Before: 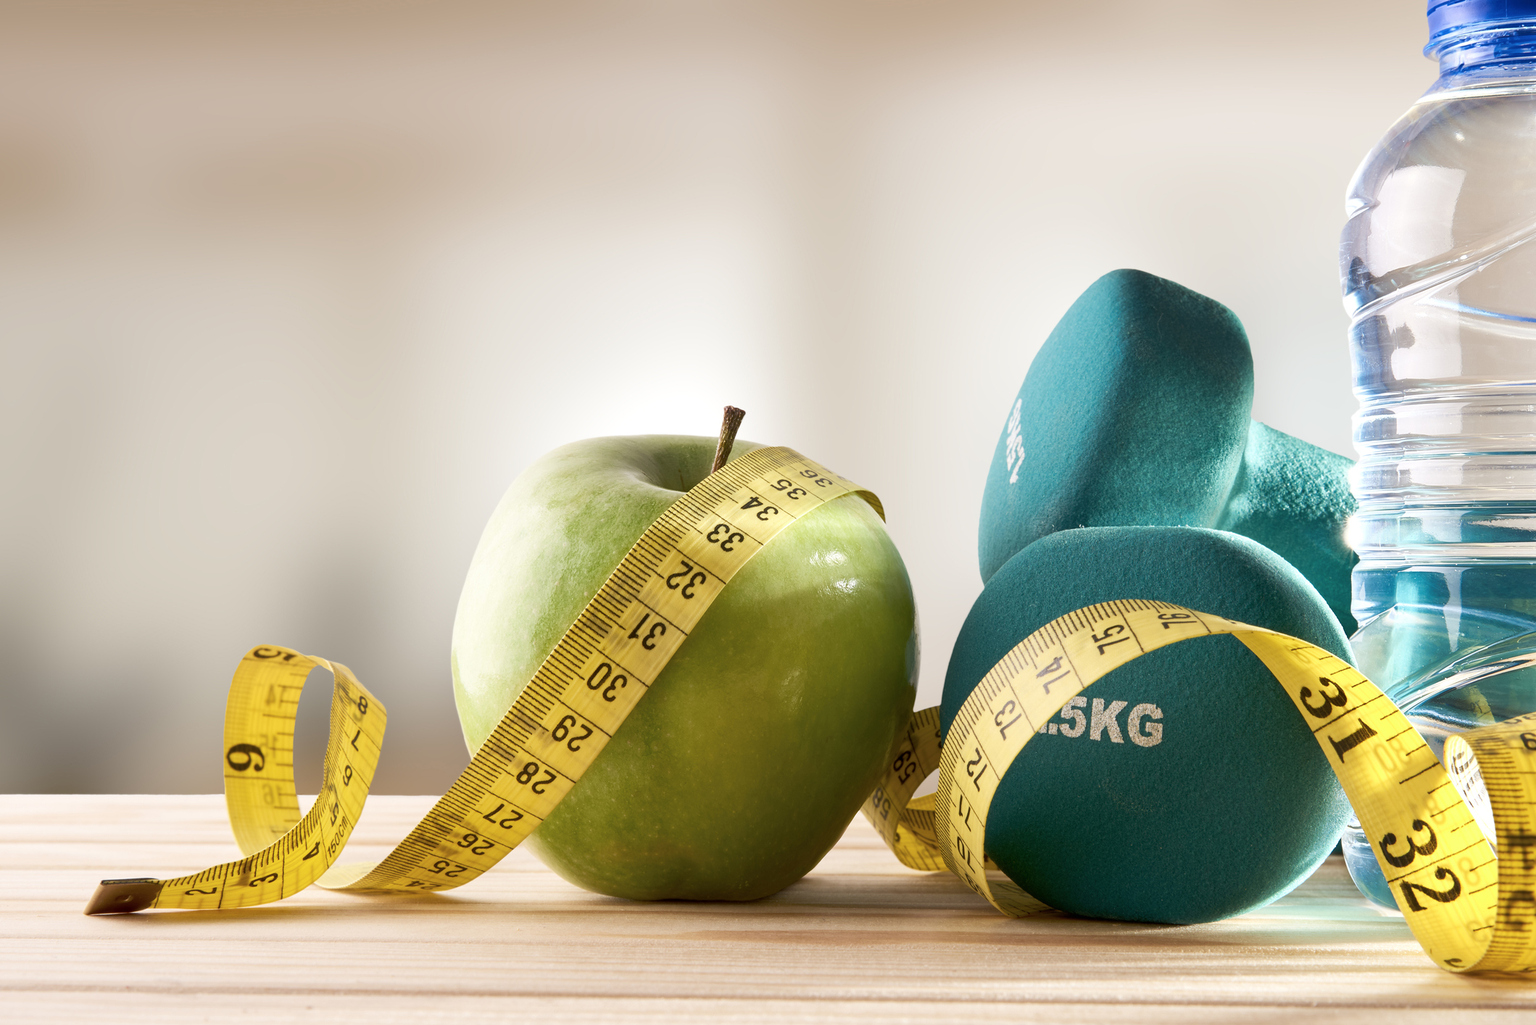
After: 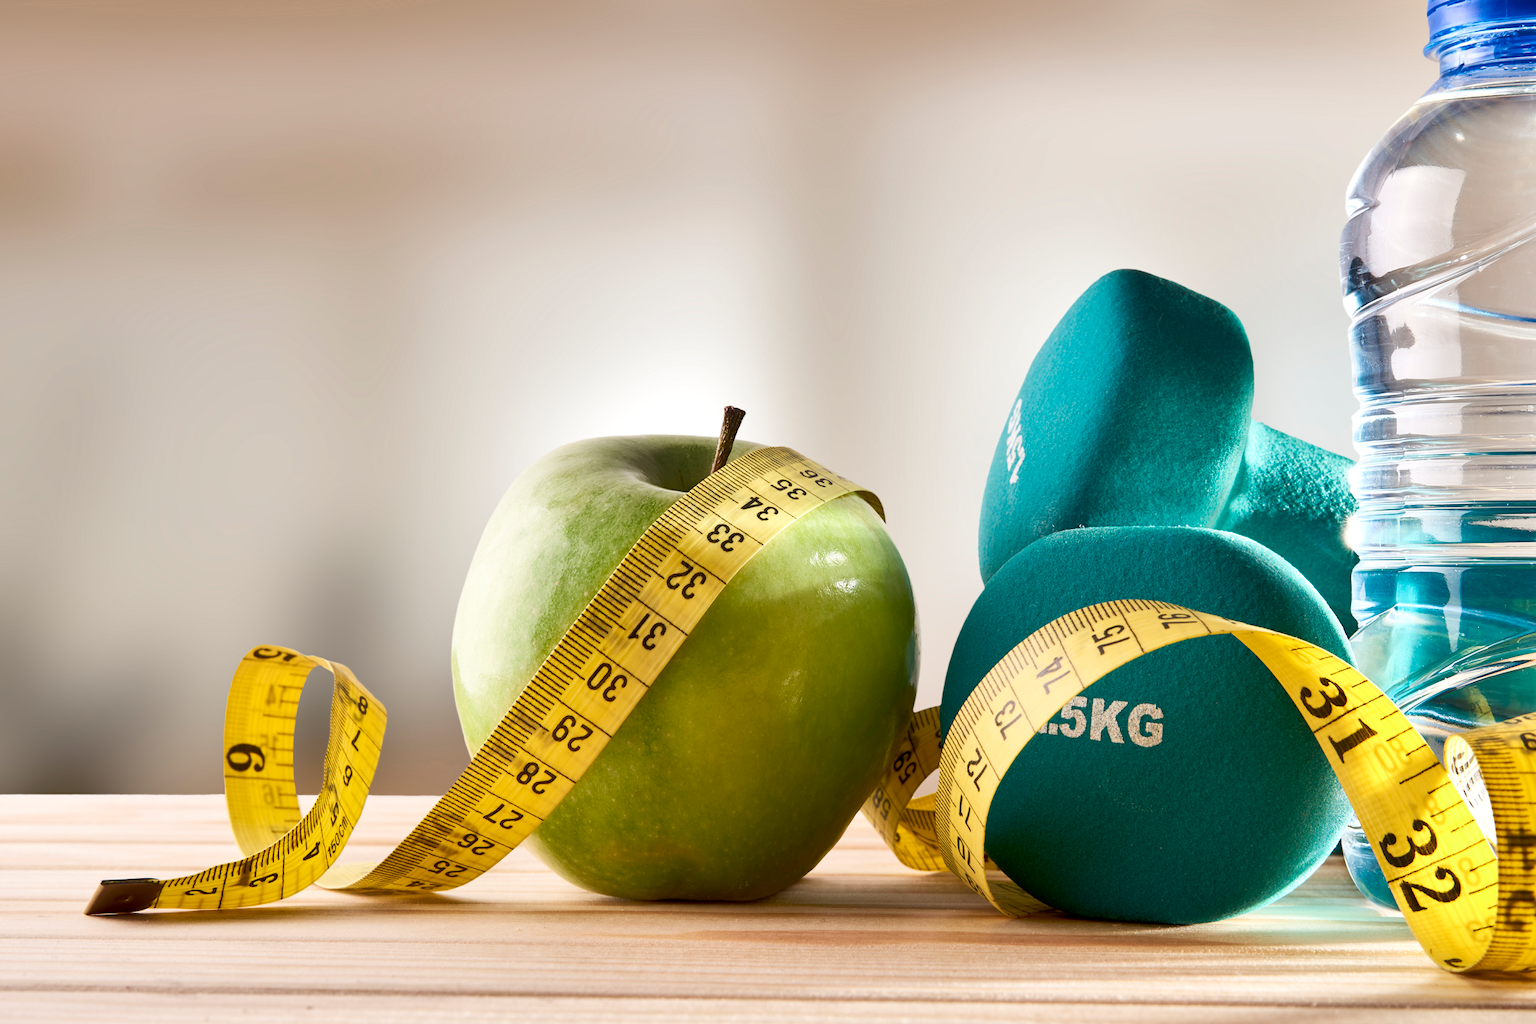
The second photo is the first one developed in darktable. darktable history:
shadows and highlights: highlights color adjustment 0%, low approximation 0.01, soften with gaussian
contrast brightness saturation: contrast 0.1, brightness 0.03, saturation 0.09
